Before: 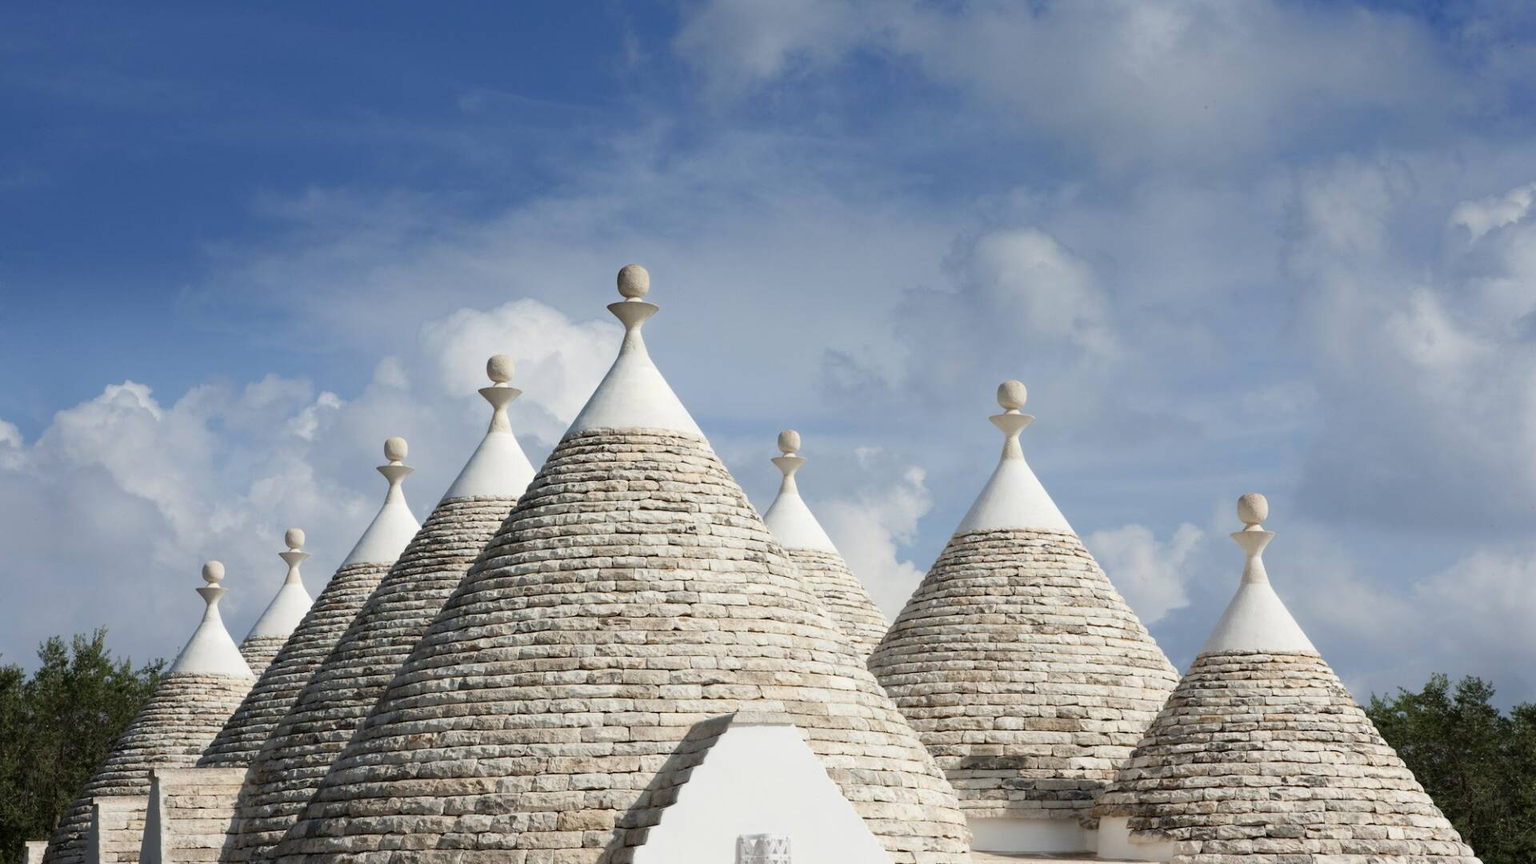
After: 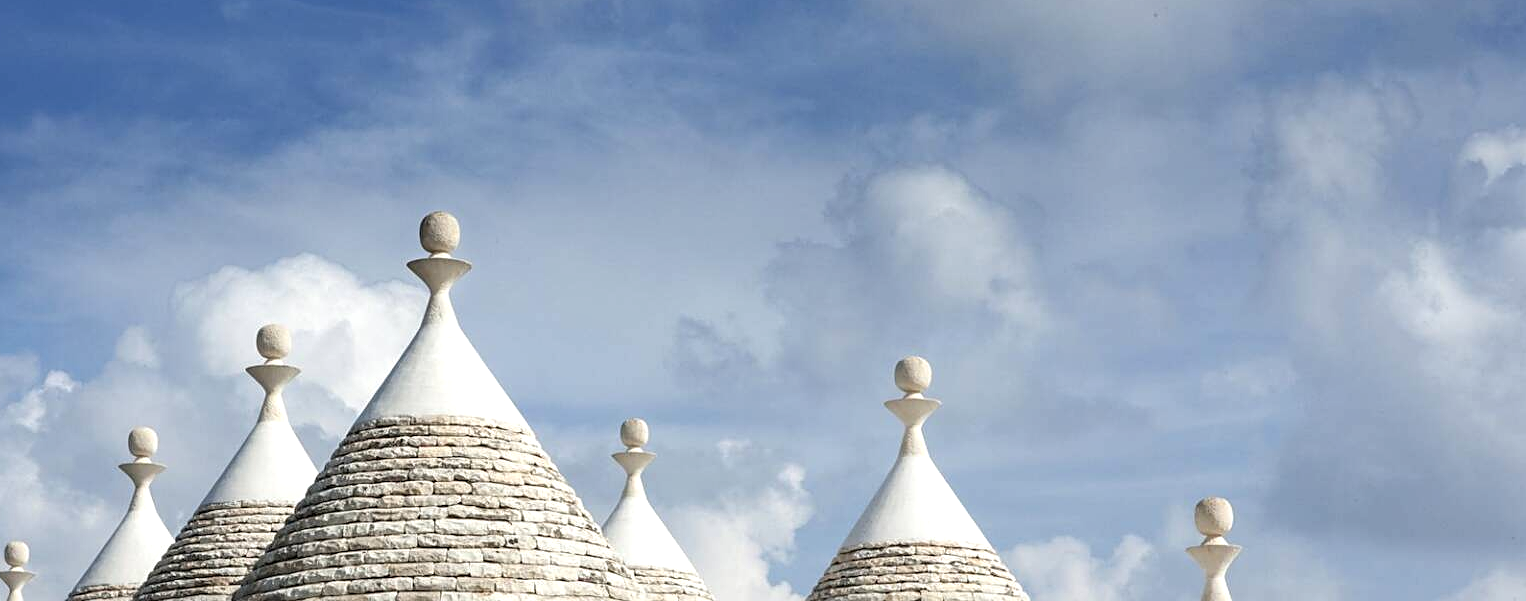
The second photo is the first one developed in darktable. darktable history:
crop: left 18.38%, top 11.092%, right 2.134%, bottom 33.217%
sharpen: on, module defaults
exposure: exposure 0.3 EV, compensate highlight preservation false
local contrast: on, module defaults
